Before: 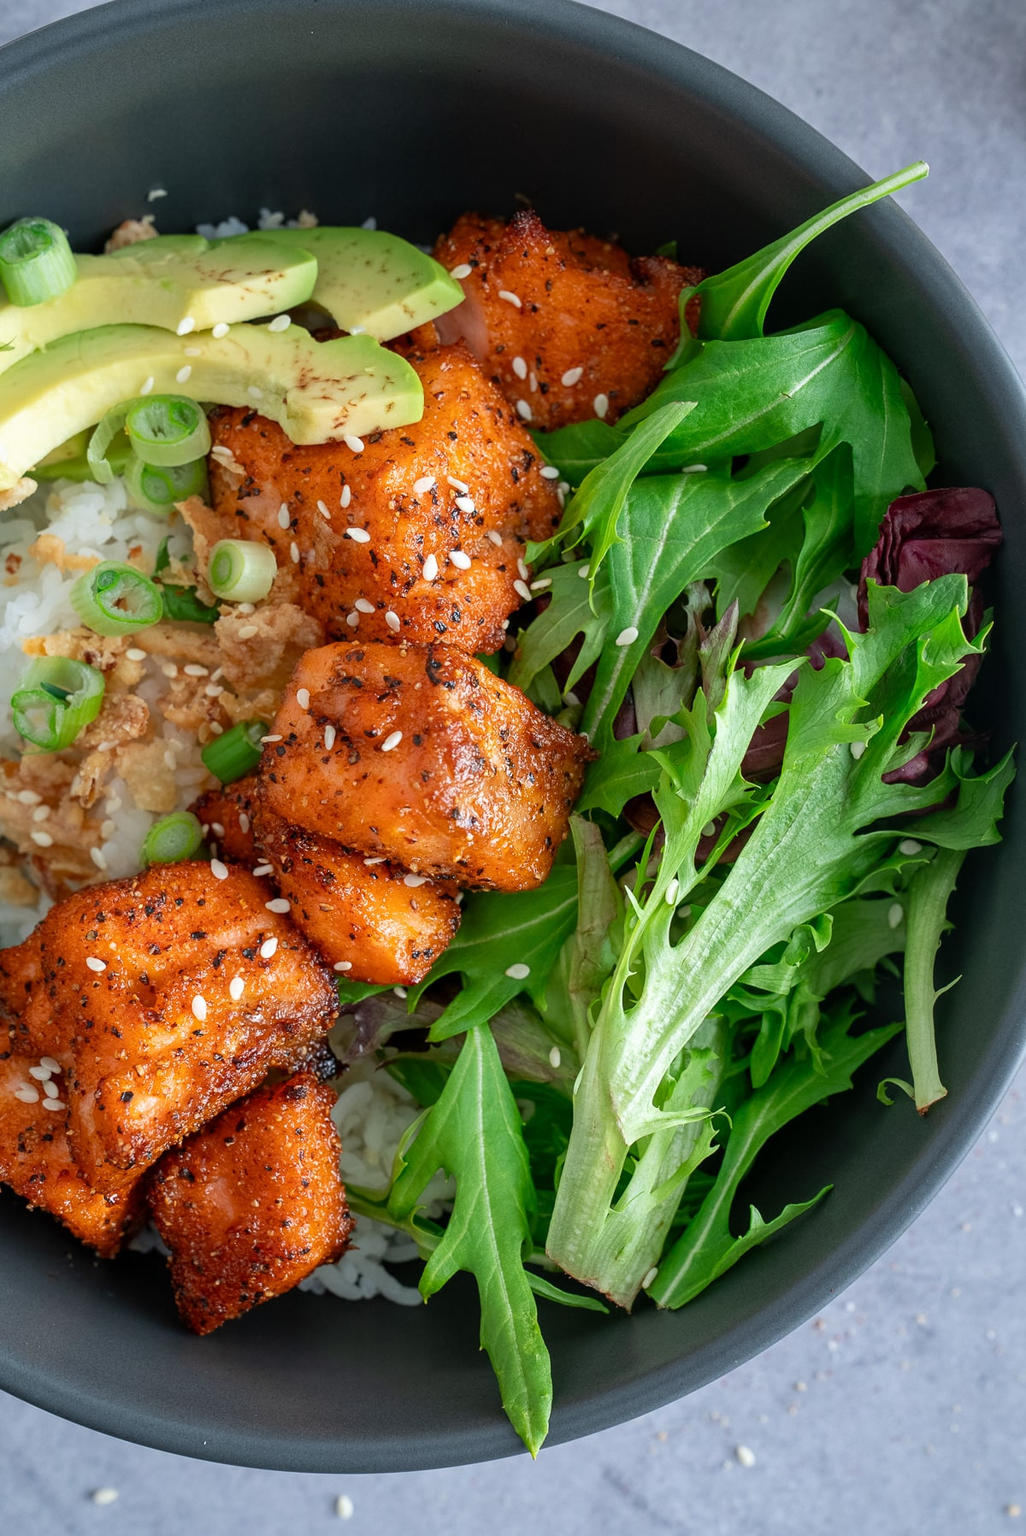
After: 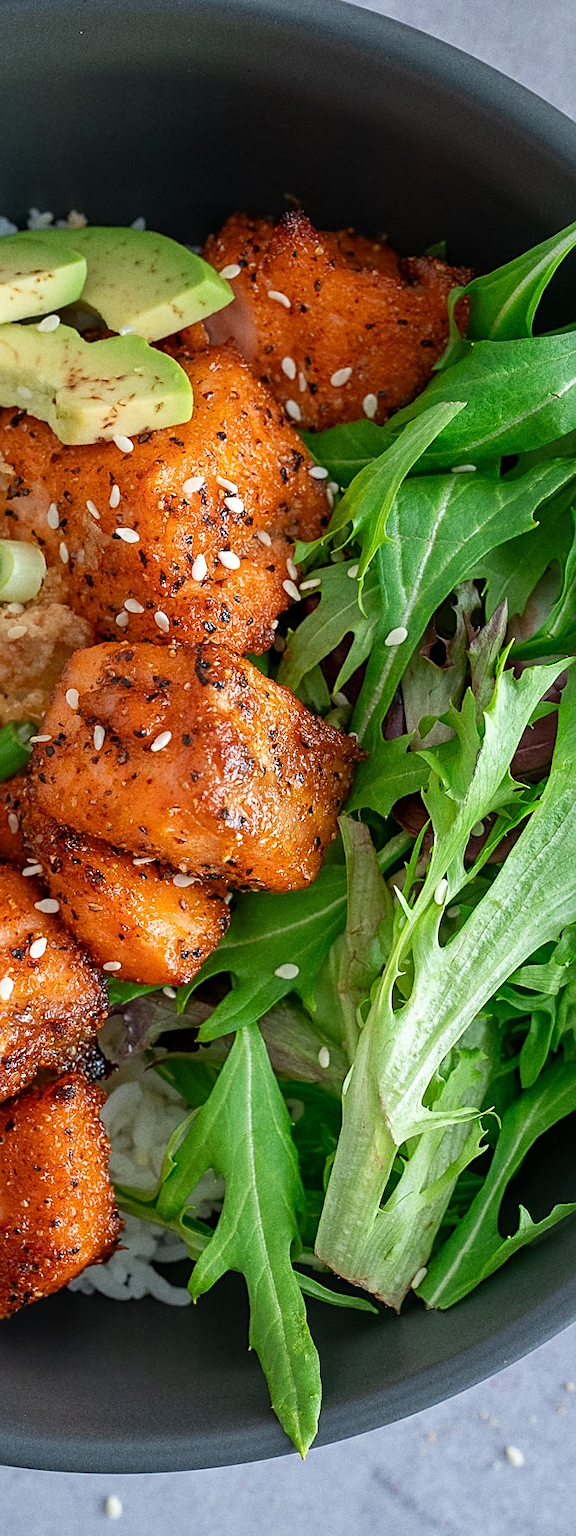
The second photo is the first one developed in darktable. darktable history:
sharpen: on, module defaults
grain: coarseness 0.09 ISO
crop and rotate: left 22.516%, right 21.234%
white balance: emerald 1
